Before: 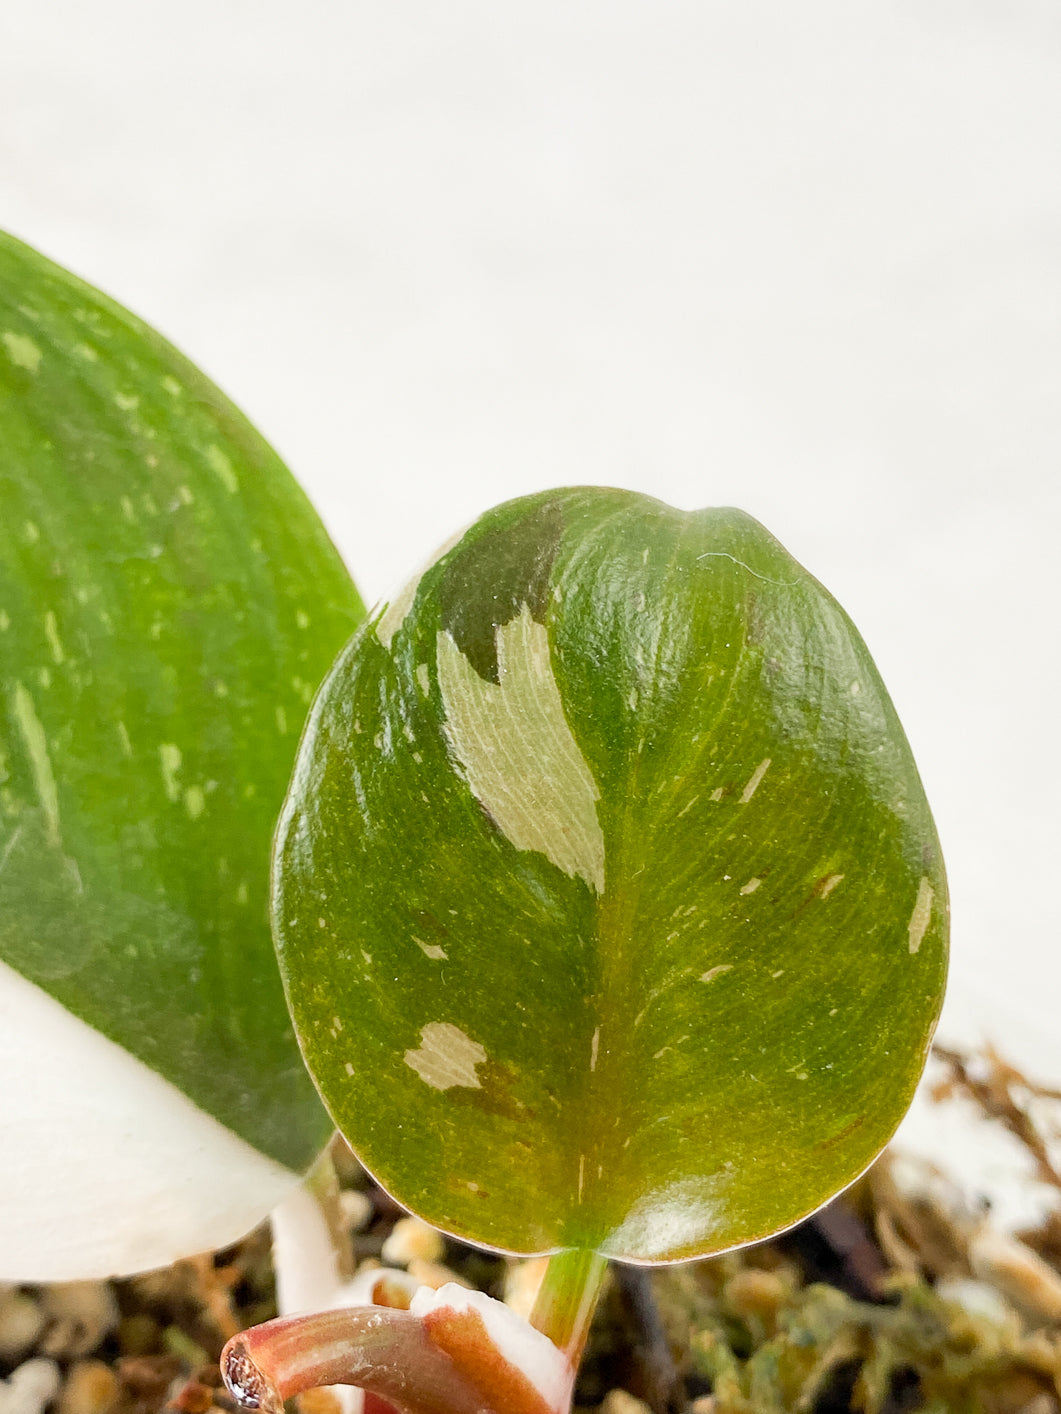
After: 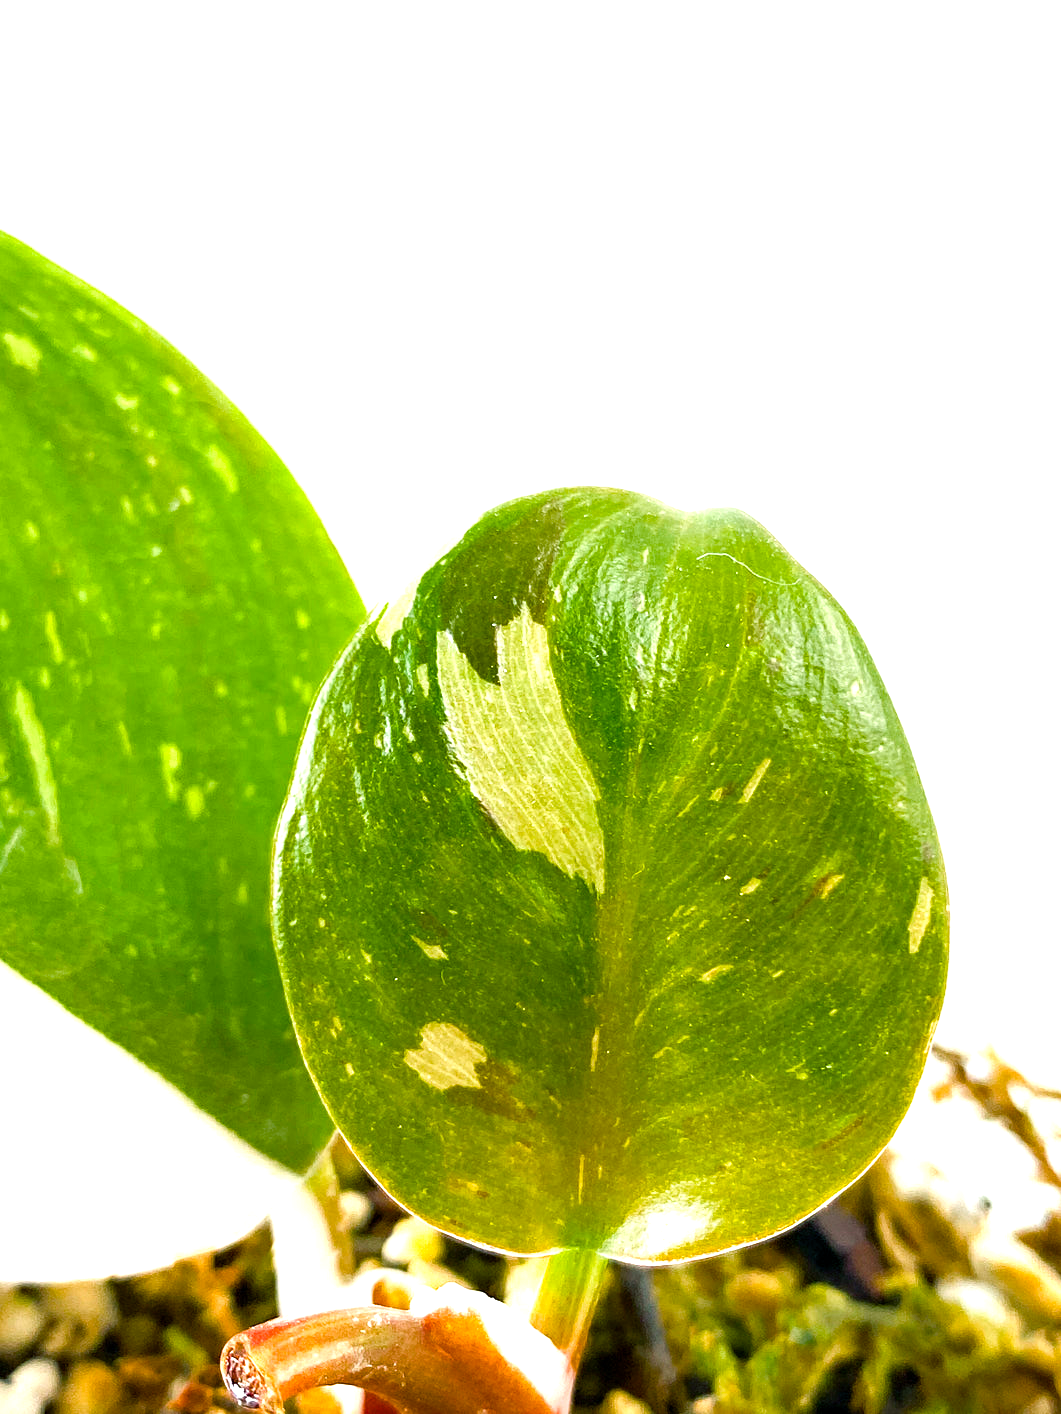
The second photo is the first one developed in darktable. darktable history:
color balance rgb: shadows lift › chroma 0.949%, shadows lift › hue 112.35°, power › luminance -7.782%, power › chroma 1.098%, power › hue 217.67°, perceptual saturation grading › global saturation 40.042%, perceptual saturation grading › highlights -25.546%, perceptual saturation grading › mid-tones 35.738%, perceptual saturation grading › shadows 35.079%, perceptual brilliance grading › global brilliance 30.395%, global vibrance 20%
